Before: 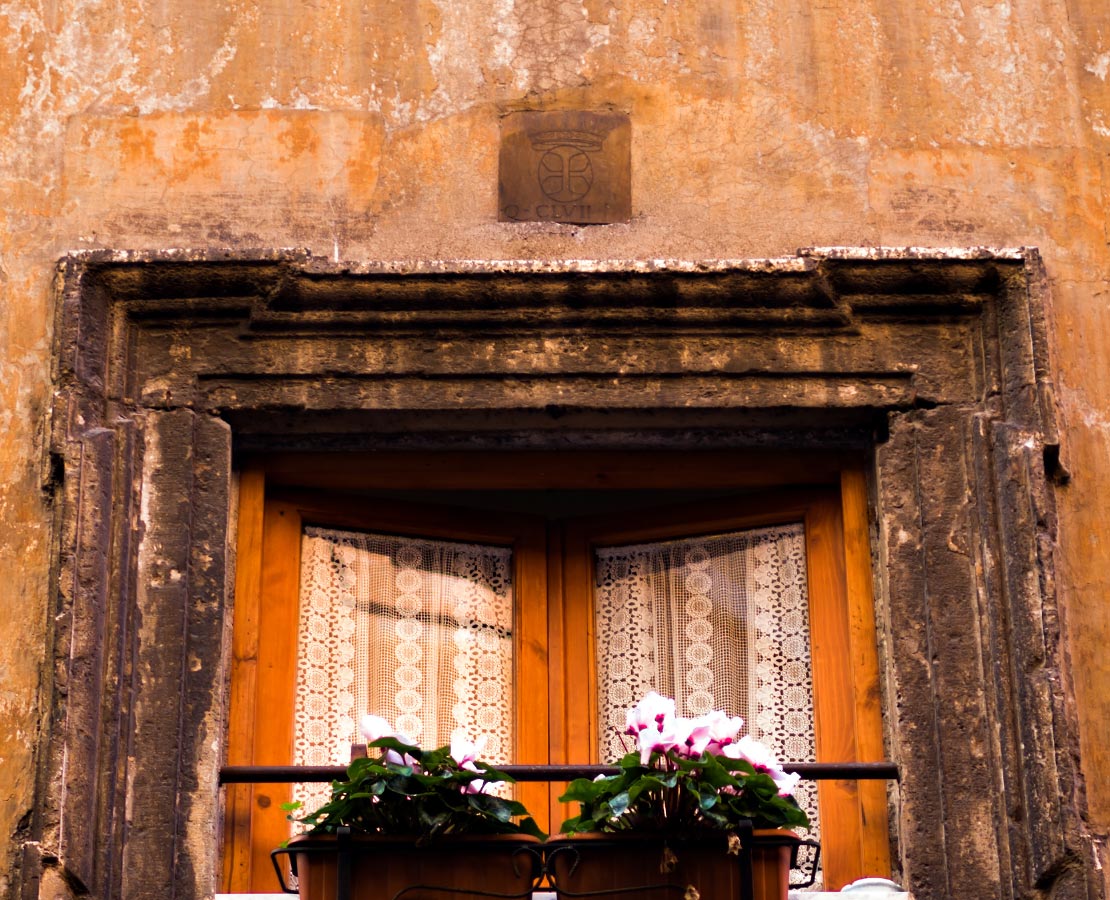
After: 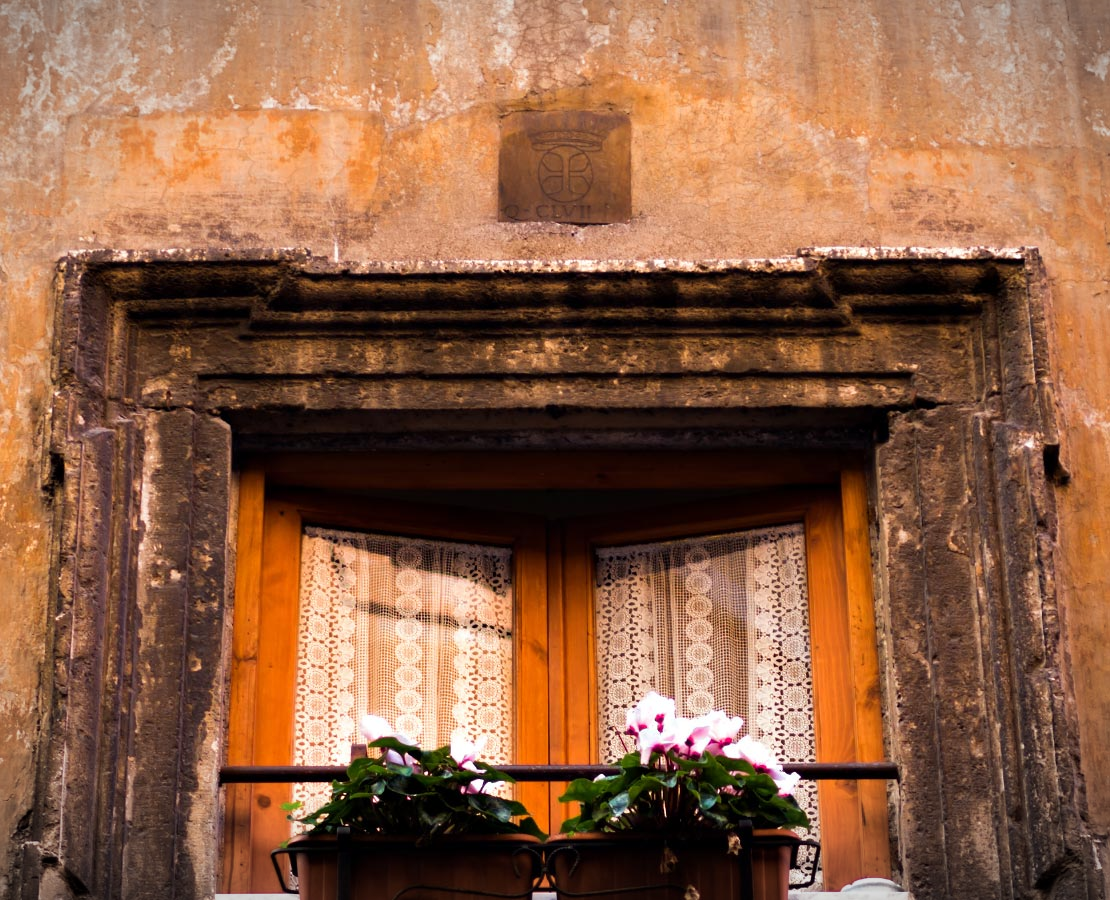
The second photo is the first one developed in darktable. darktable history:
vignetting: fall-off start 99.81%, width/height ratio 1.323
